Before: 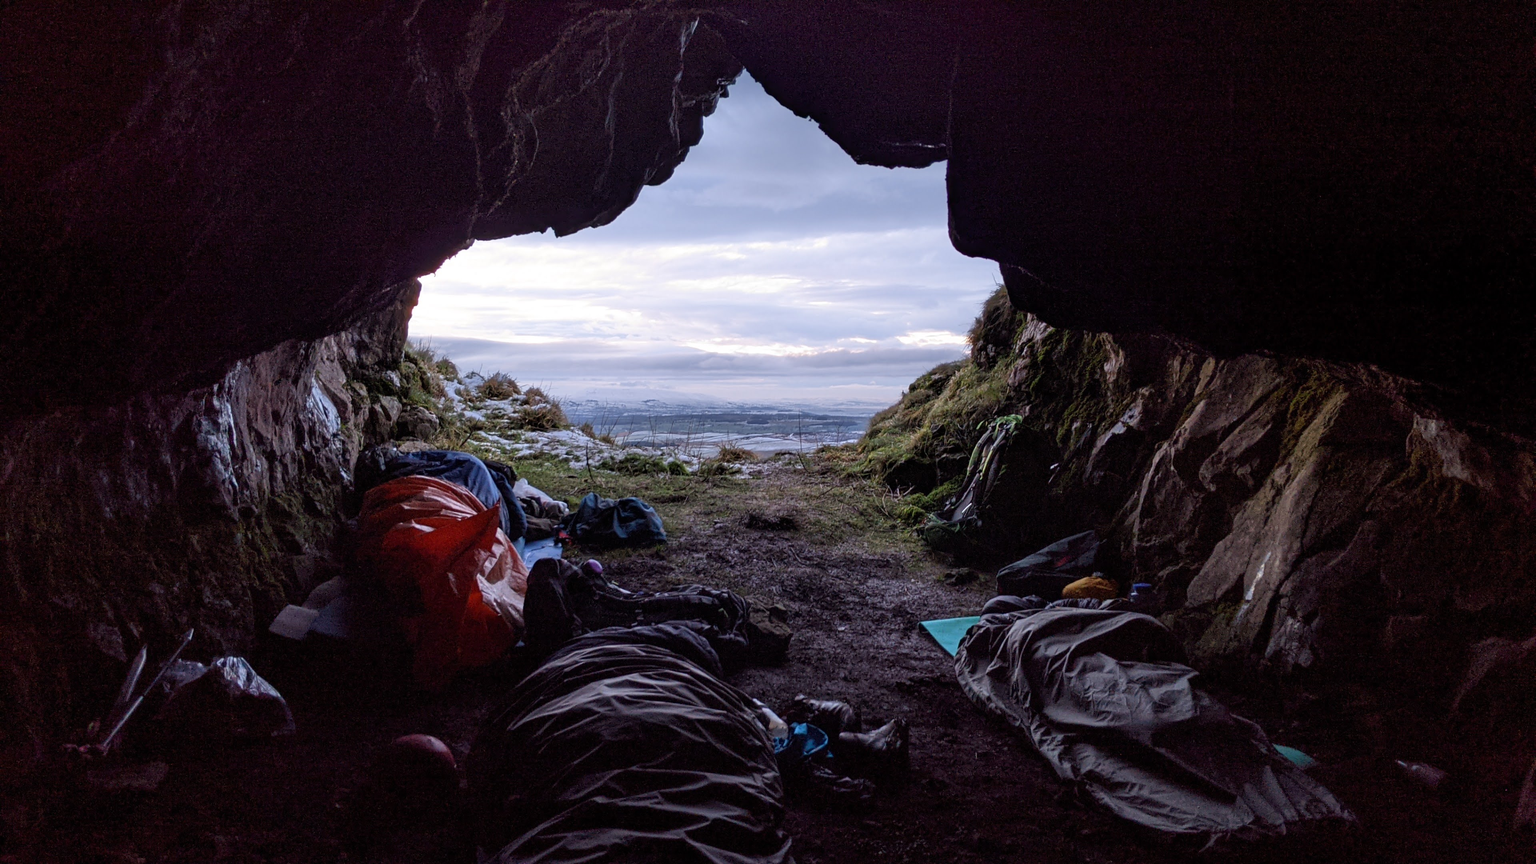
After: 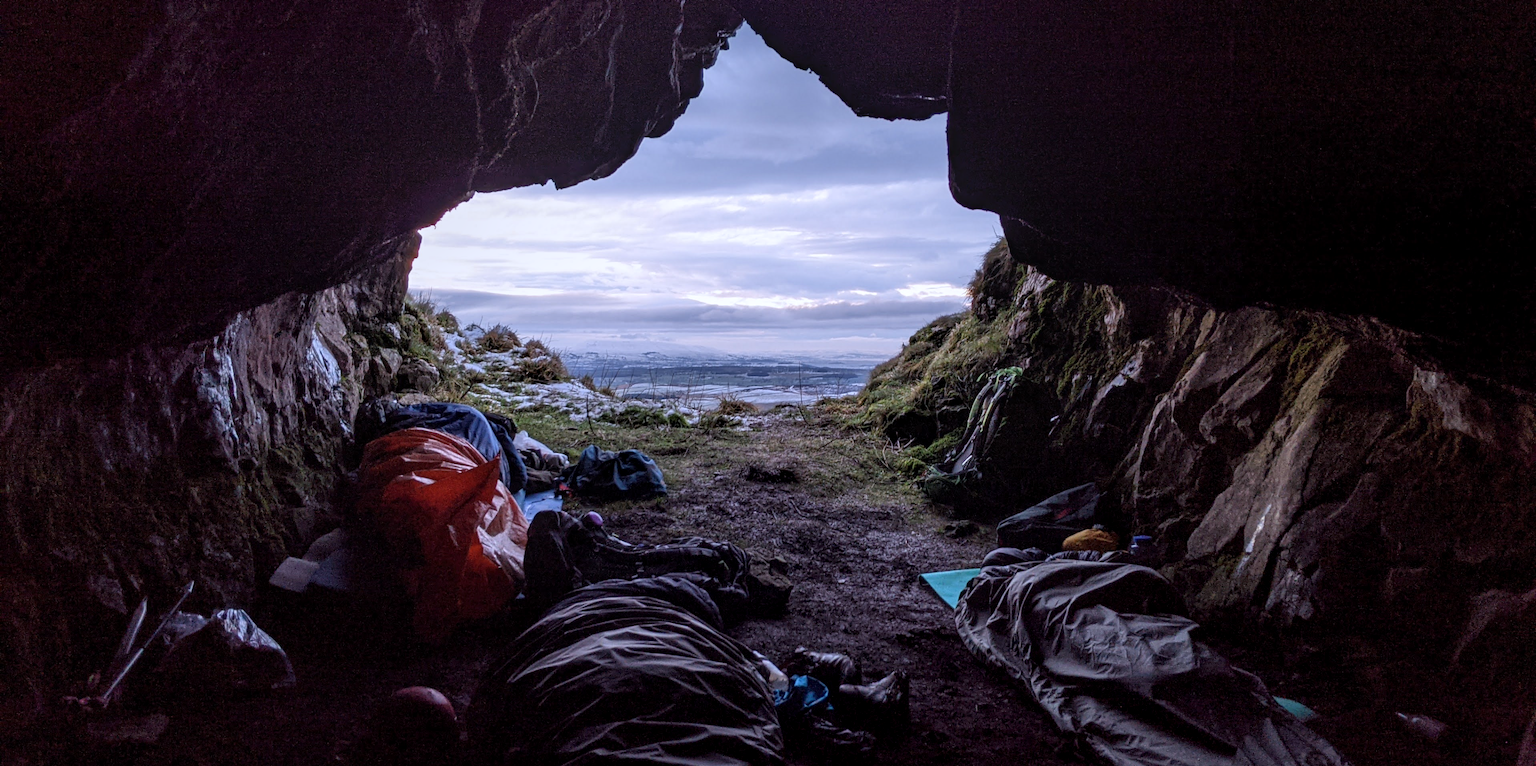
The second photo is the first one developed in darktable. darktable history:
local contrast: on, module defaults
crop and rotate: top 5.609%, bottom 5.609%
color calibration: illuminant as shot in camera, x 0.358, y 0.373, temperature 4628.91 K
